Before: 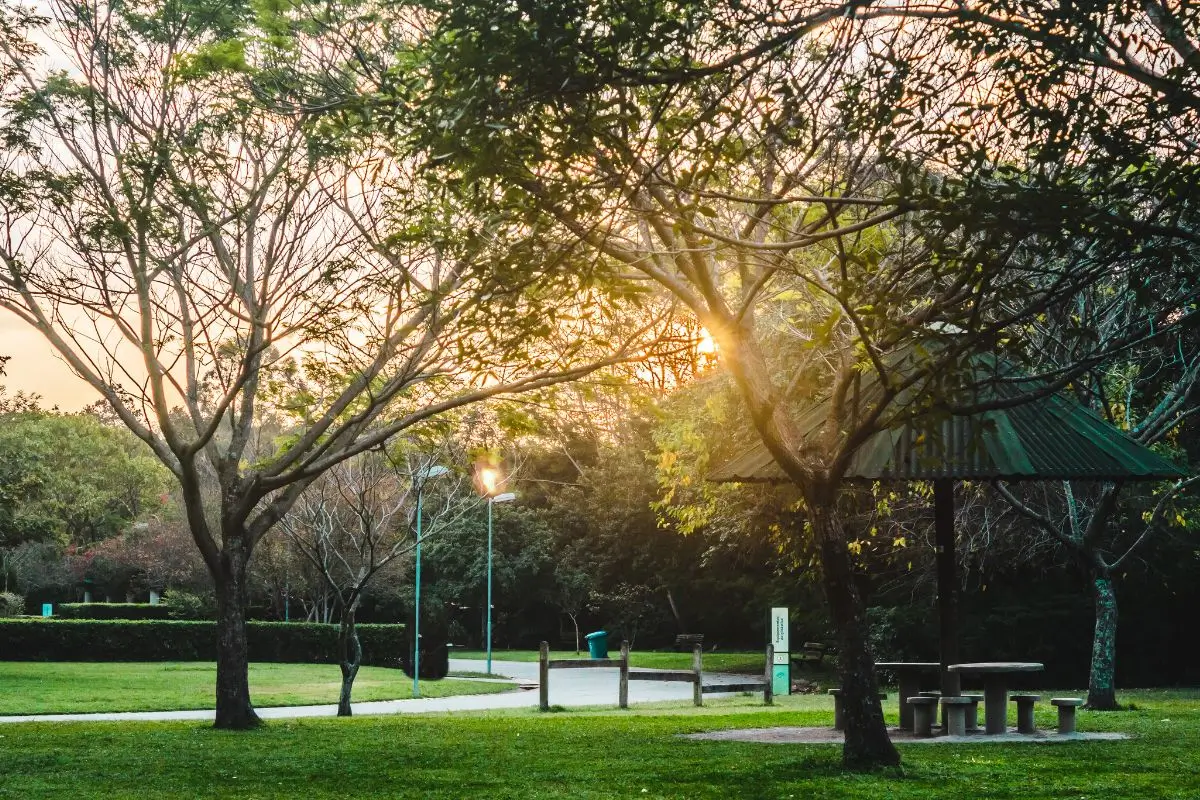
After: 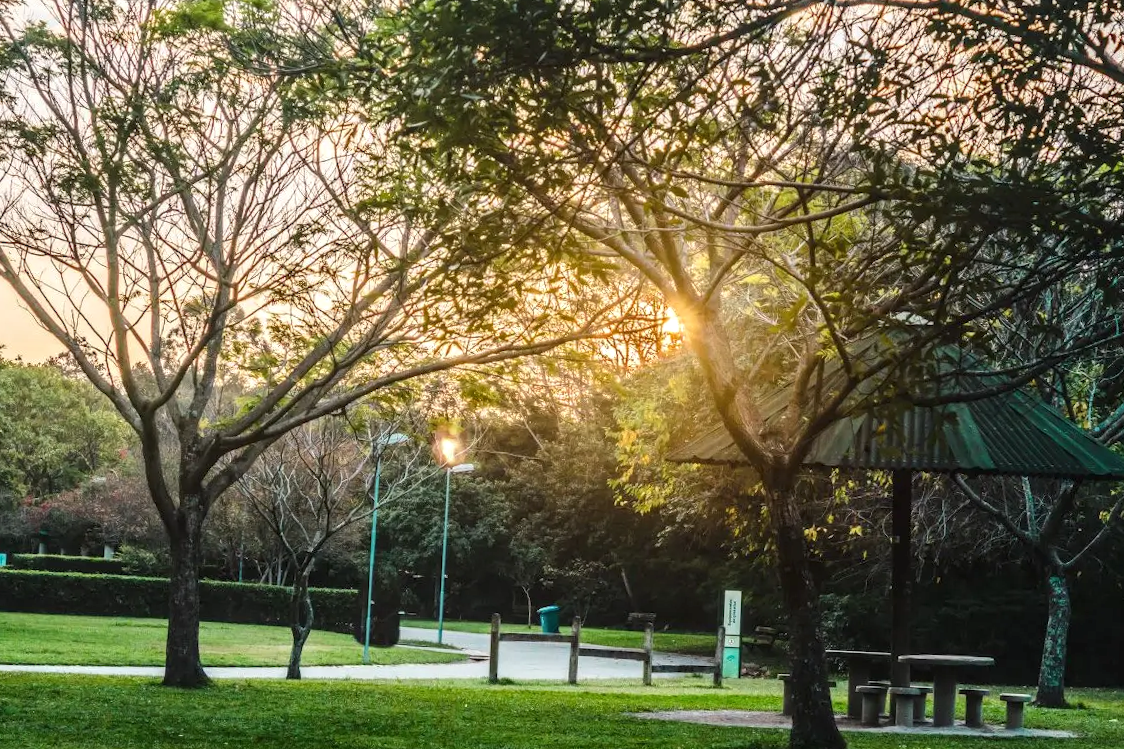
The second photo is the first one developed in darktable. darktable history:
crop and rotate: angle -2.6°
local contrast: on, module defaults
